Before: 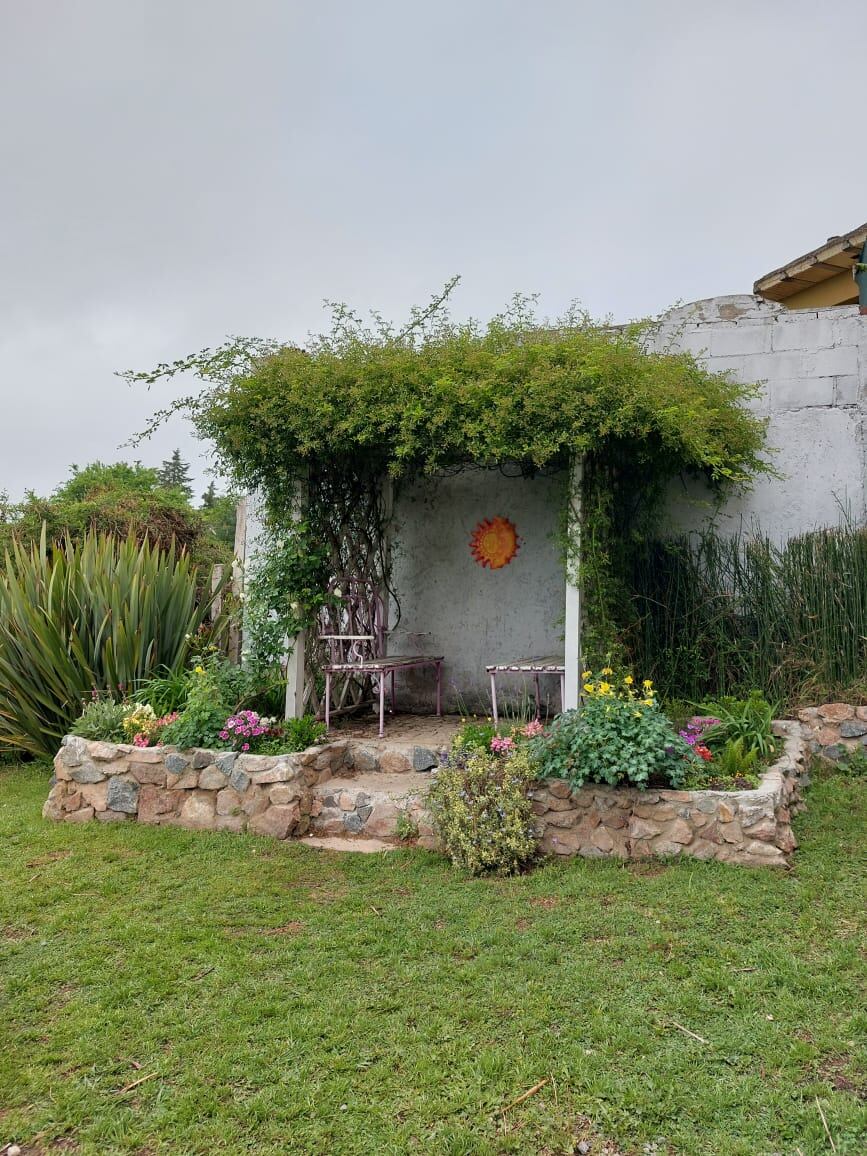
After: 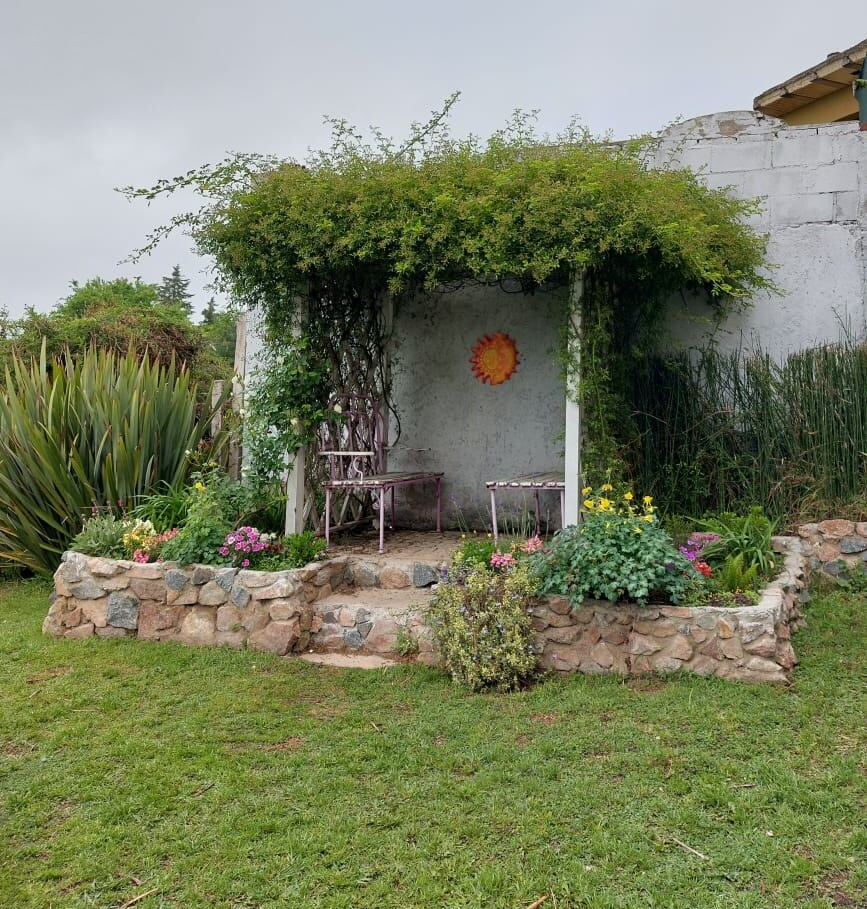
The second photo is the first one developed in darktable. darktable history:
crop and rotate: top 15.948%, bottom 5.389%
